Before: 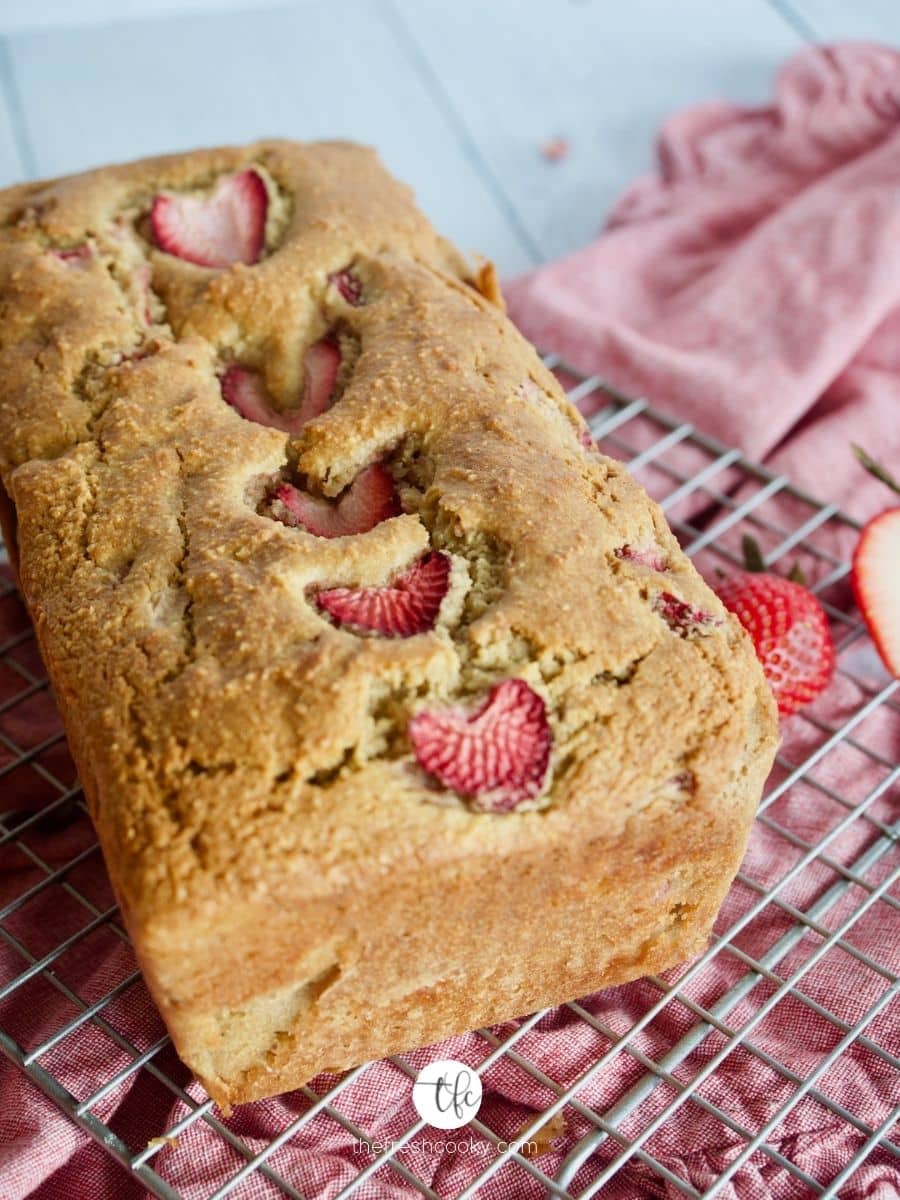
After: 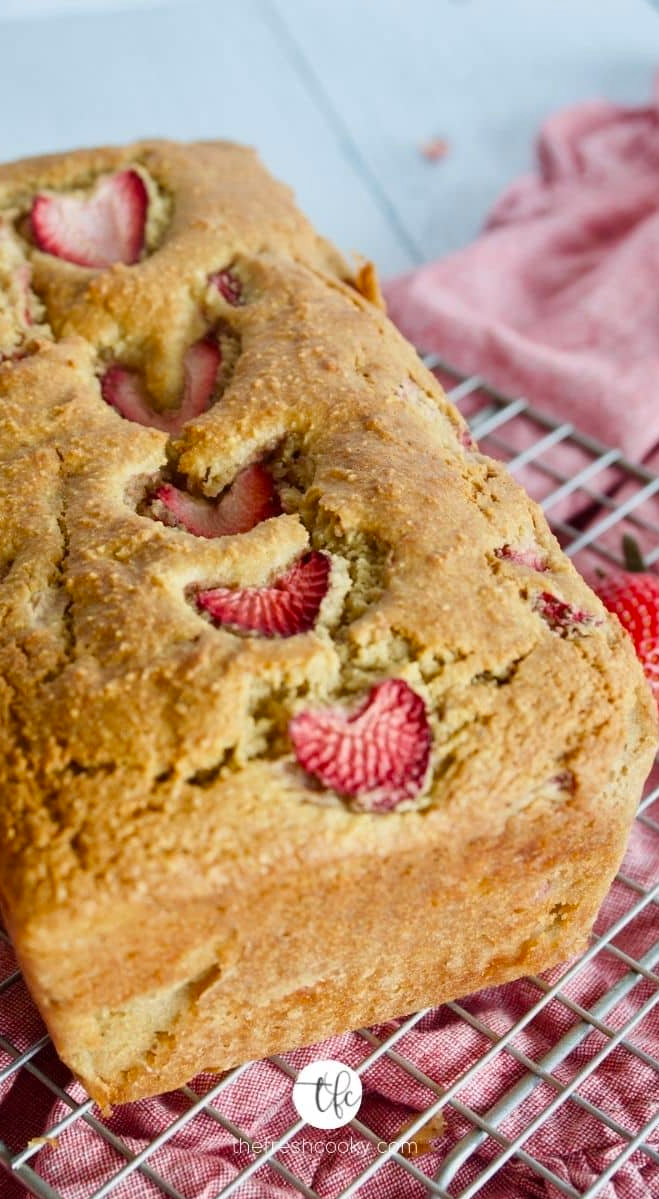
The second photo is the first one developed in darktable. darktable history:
color balance: output saturation 110%
crop: left 13.443%, right 13.31%
